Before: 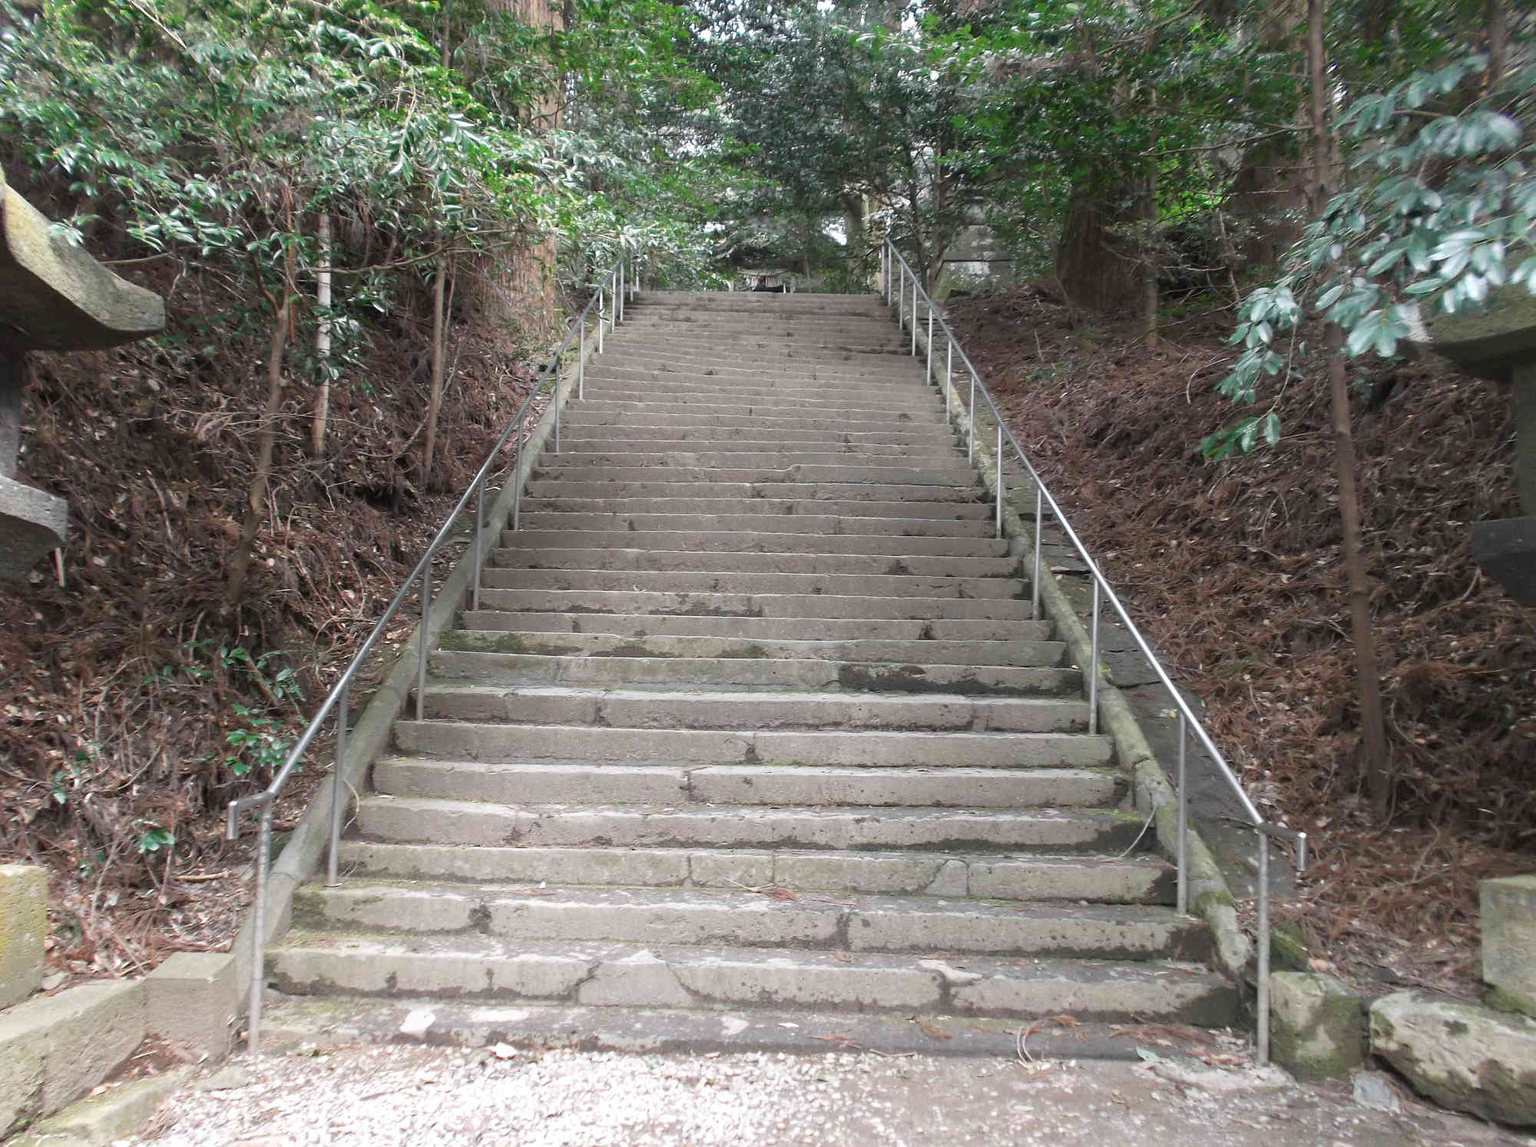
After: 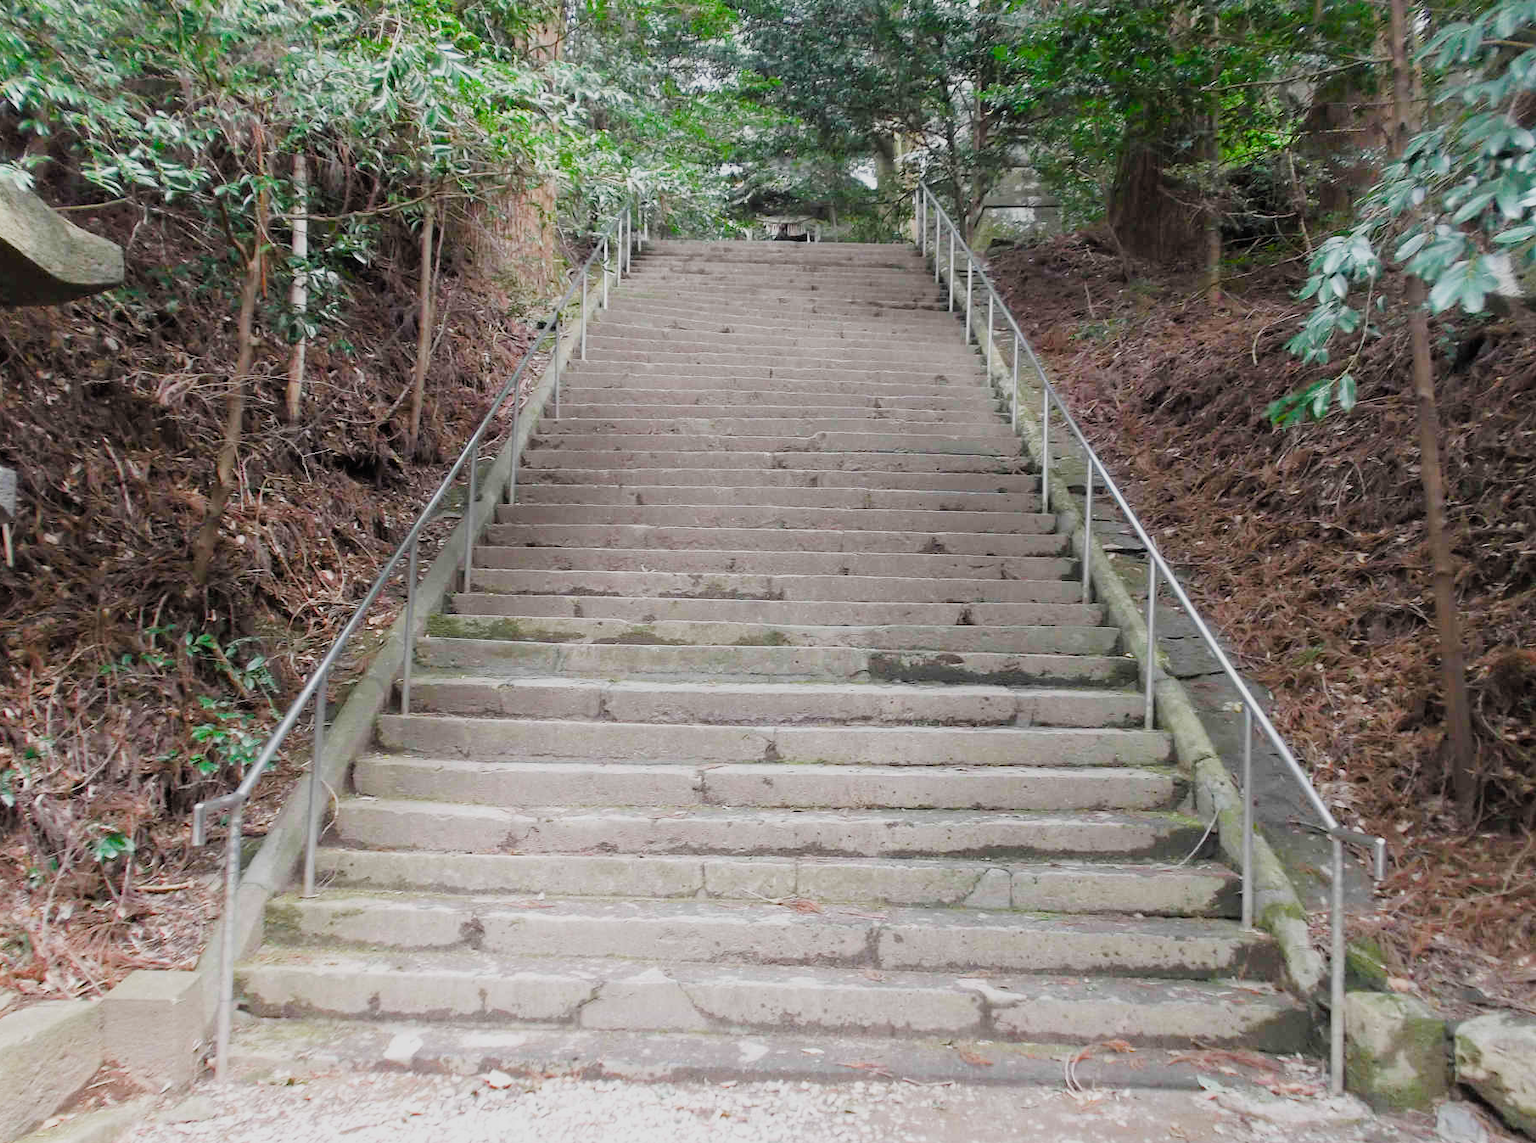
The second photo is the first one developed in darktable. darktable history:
crop: left 3.488%, top 6.445%, right 5.964%, bottom 3.296%
exposure: exposure 0.369 EV, compensate exposure bias true, compensate highlight preservation false
color balance rgb: linear chroma grading › global chroma 0.975%, perceptual saturation grading › global saturation 23.203%, perceptual saturation grading › highlights -23.798%, perceptual saturation grading › mid-tones 23.857%, perceptual saturation grading › shadows 40.904%
tone equalizer: mask exposure compensation -0.5 EV
filmic rgb: black relative exposure -7.65 EV, white relative exposure 4.56 EV, threshold 5.97 EV, hardness 3.61, add noise in highlights 0, preserve chrominance luminance Y, color science v3 (2019), use custom middle-gray values true, iterations of high-quality reconstruction 0, contrast in highlights soft, enable highlight reconstruction true
